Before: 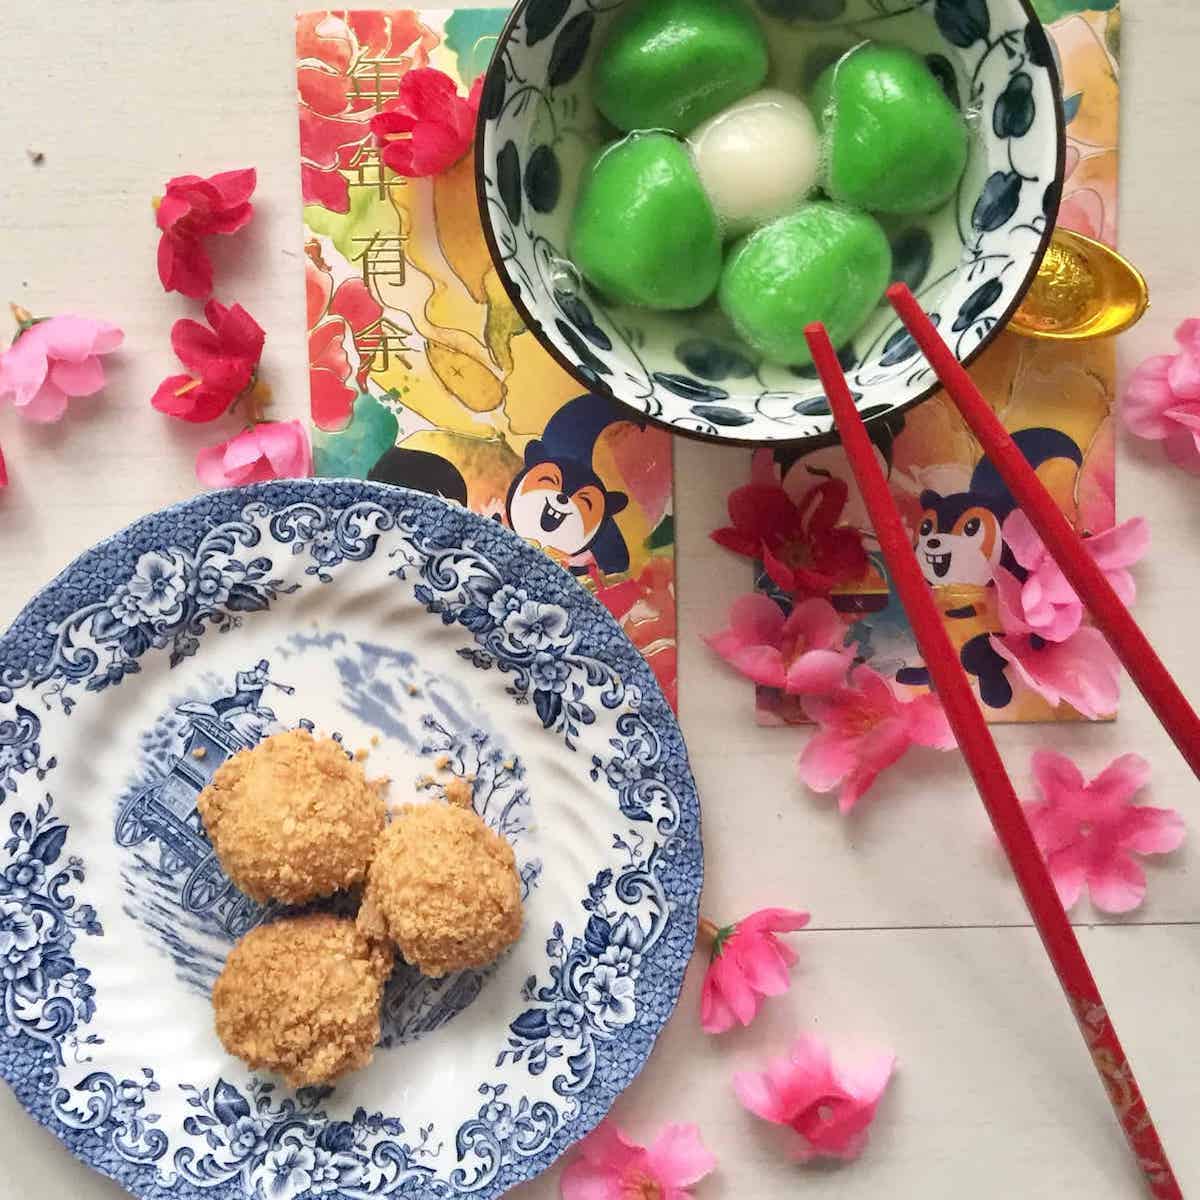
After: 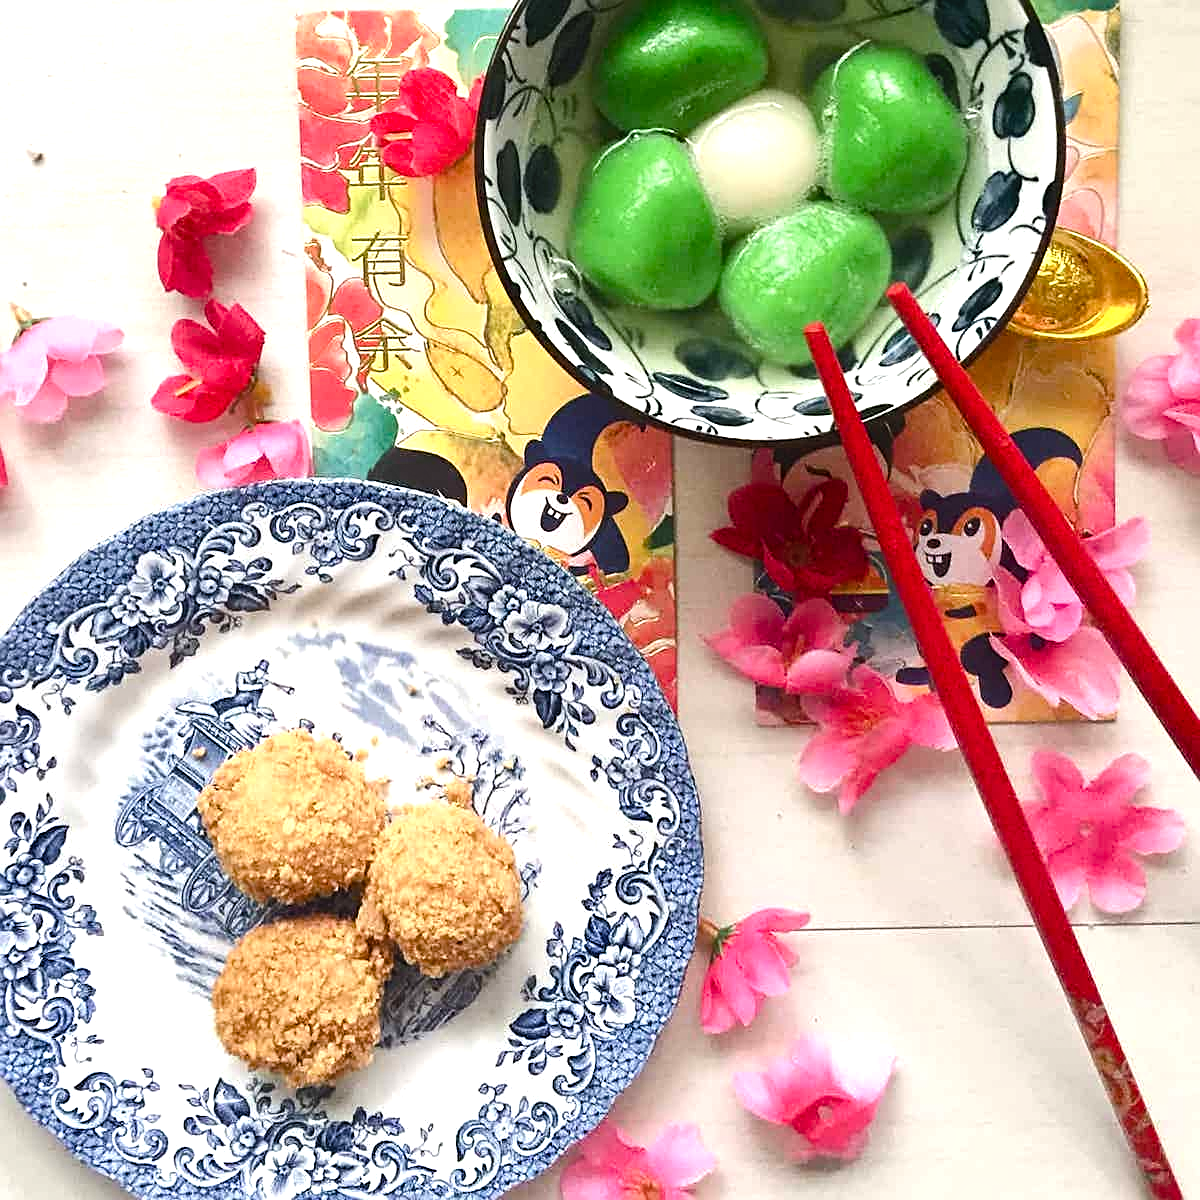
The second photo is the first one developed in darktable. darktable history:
tone equalizer: -8 EV -0.75 EV, -7 EV -0.7 EV, -6 EV -0.6 EV, -5 EV -0.4 EV, -3 EV 0.4 EV, -2 EV 0.6 EV, -1 EV 0.7 EV, +0 EV 0.75 EV, edges refinement/feathering 500, mask exposure compensation -1.57 EV, preserve details no
color balance rgb: perceptual saturation grading › global saturation 20%, perceptual saturation grading › highlights -25%, perceptual saturation grading › shadows 25%
contrast equalizer: y [[0.439, 0.44, 0.442, 0.457, 0.493, 0.498], [0.5 ×6], [0.5 ×6], [0 ×6], [0 ×6]], mix 0.59
sharpen: on, module defaults
